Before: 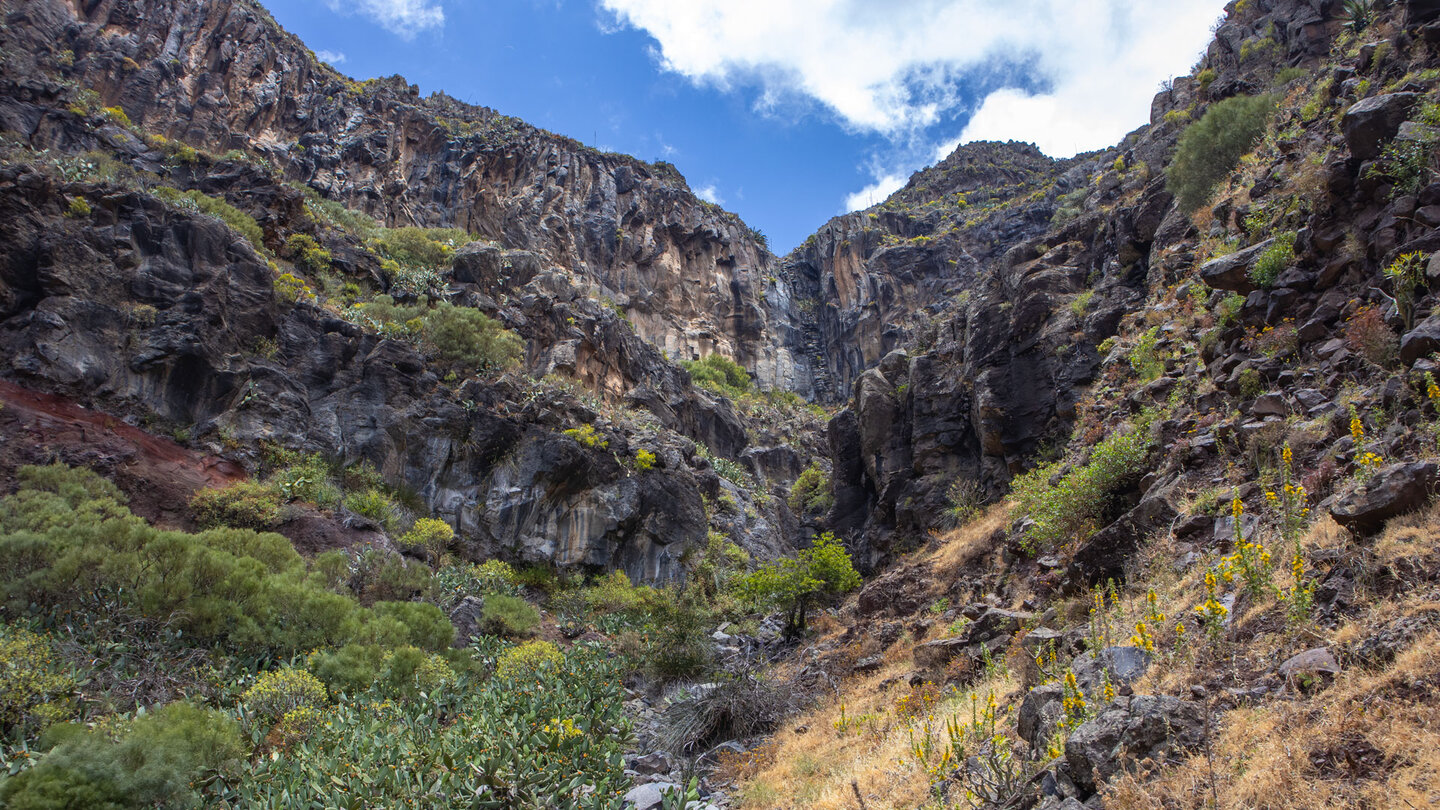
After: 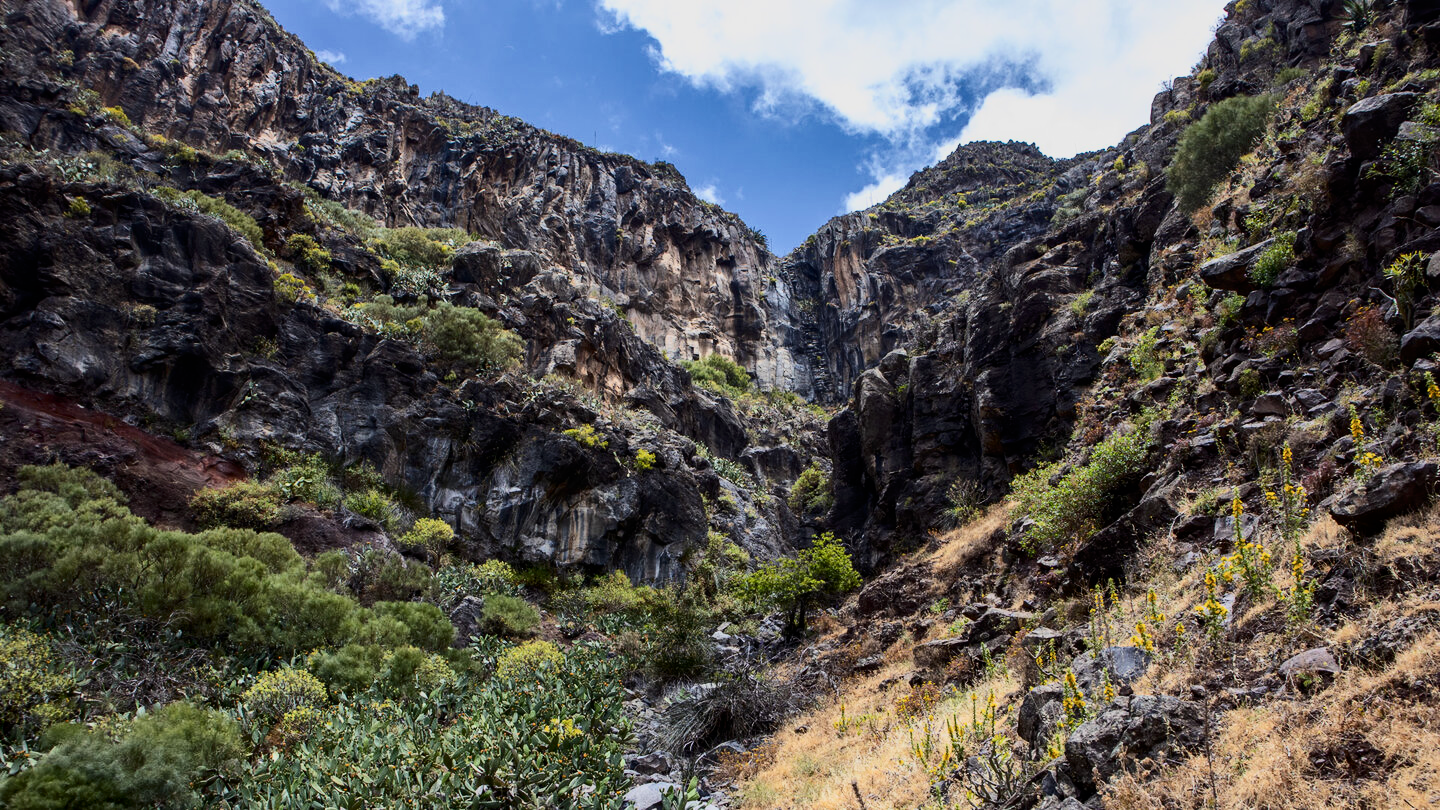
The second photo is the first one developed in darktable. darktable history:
contrast brightness saturation: contrast 0.292
filmic rgb: black relative exposure -7.65 EV, white relative exposure 4.56 EV, hardness 3.61, color science v6 (2022)
